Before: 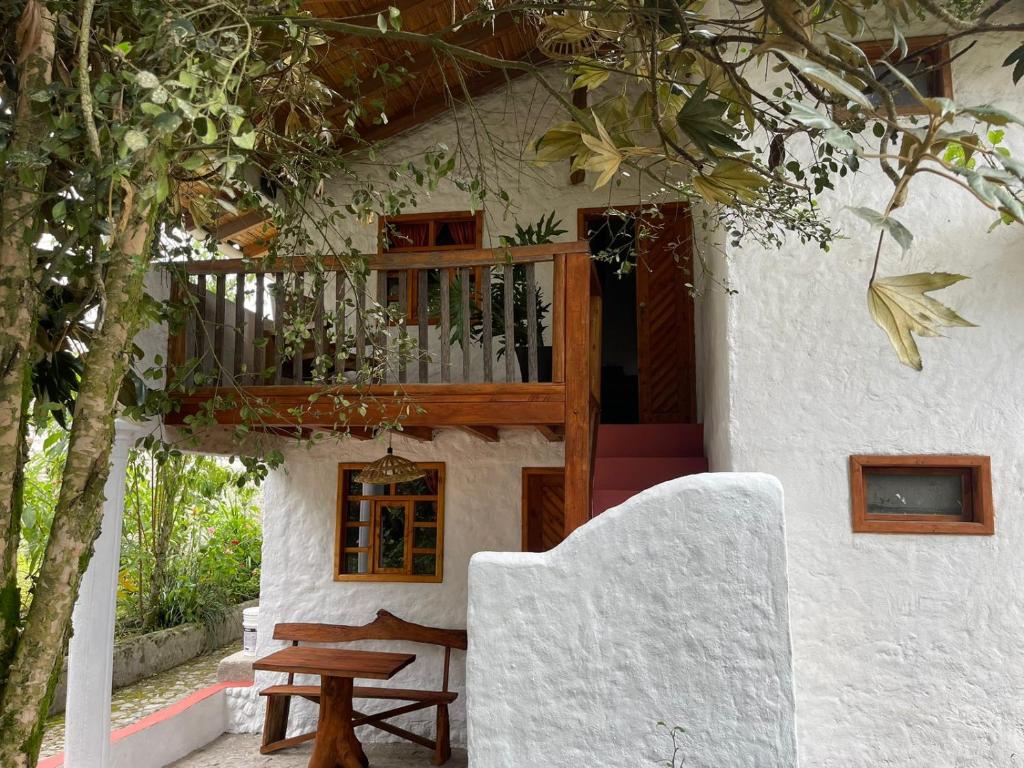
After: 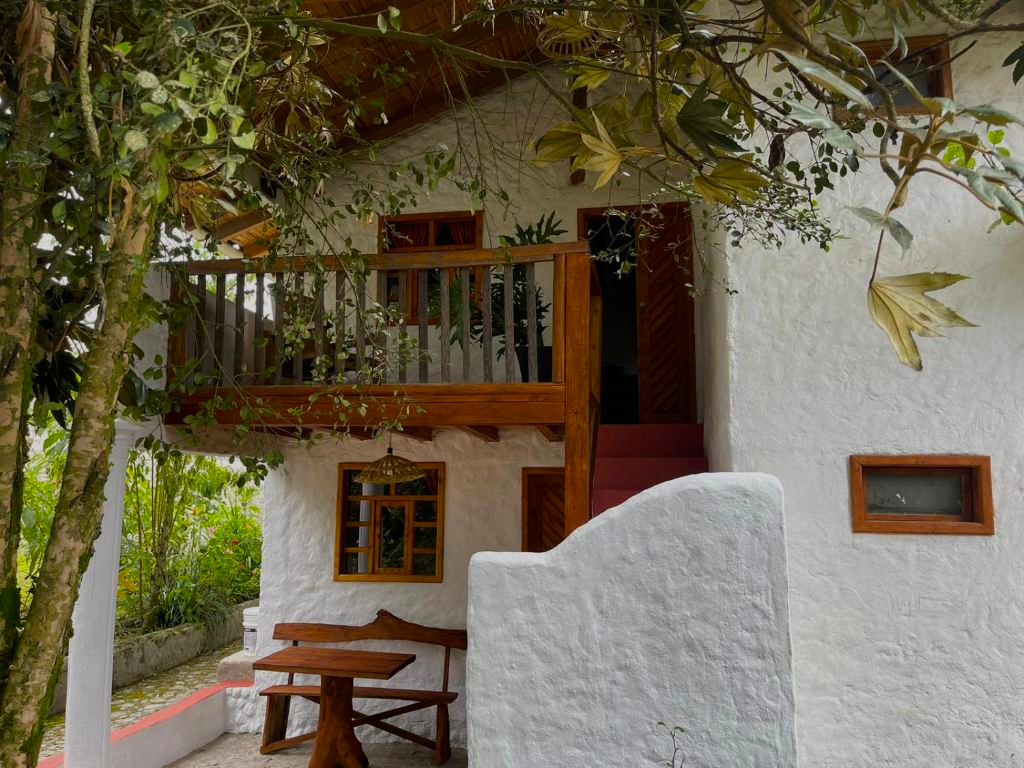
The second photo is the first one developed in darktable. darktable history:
color balance rgb: perceptual saturation grading › global saturation 20%, global vibrance 20%
base curve: curves: ch0 [(0, 0) (0.688, 0.865) (1, 1)], preserve colors none
exposure: exposure -1 EV, compensate highlight preservation false
